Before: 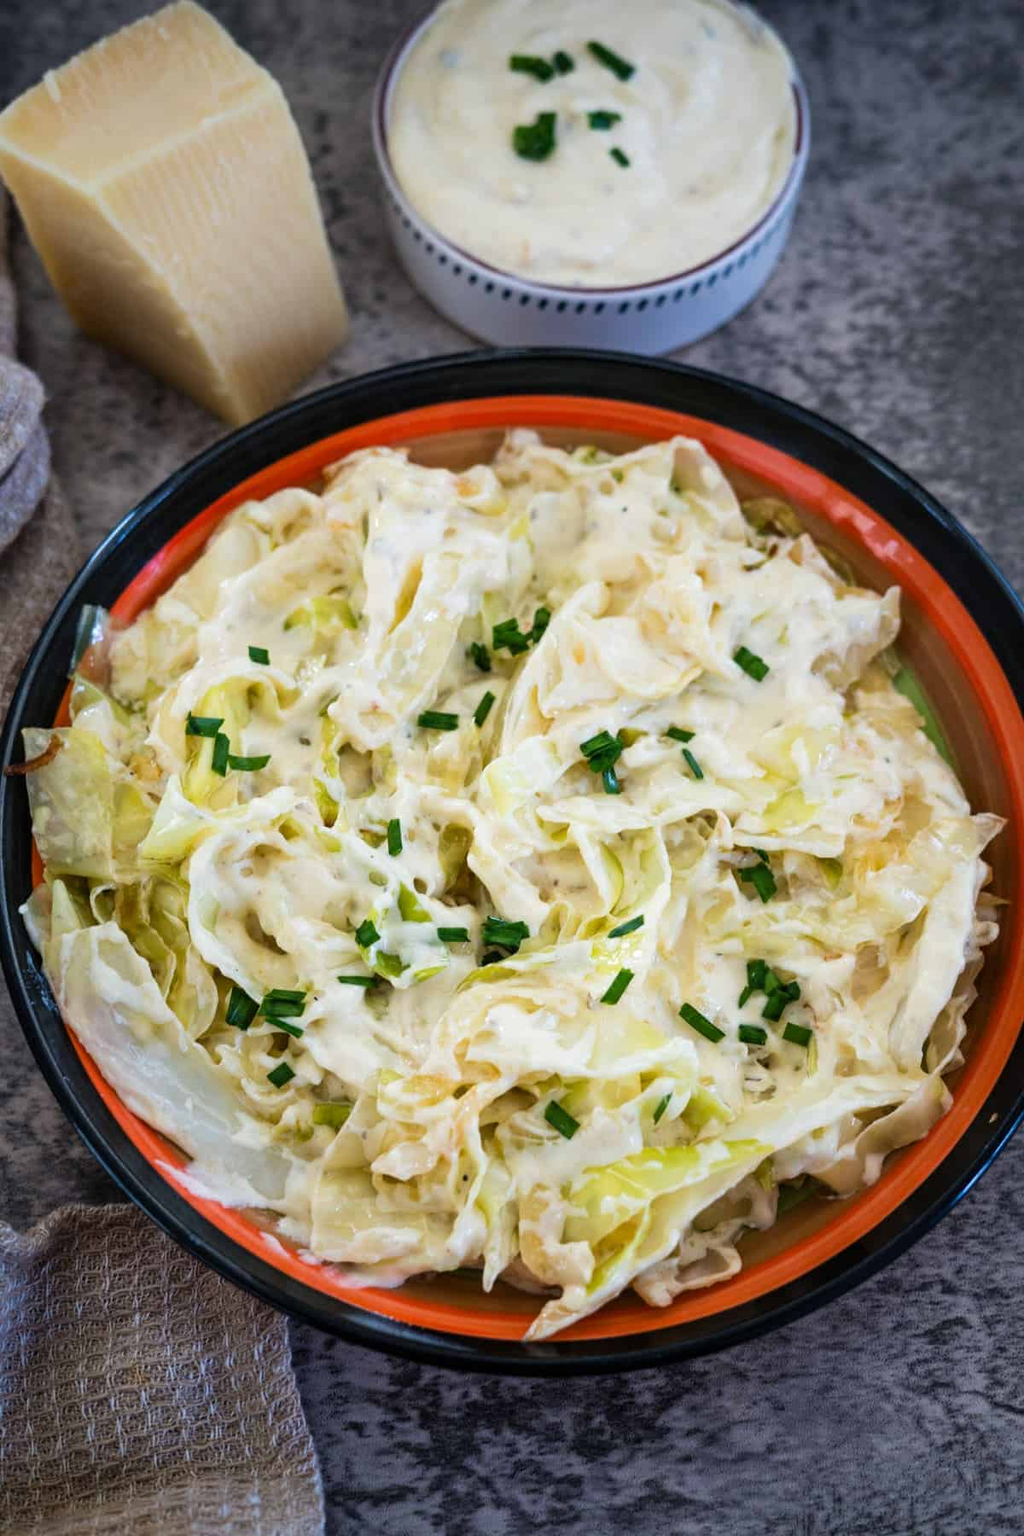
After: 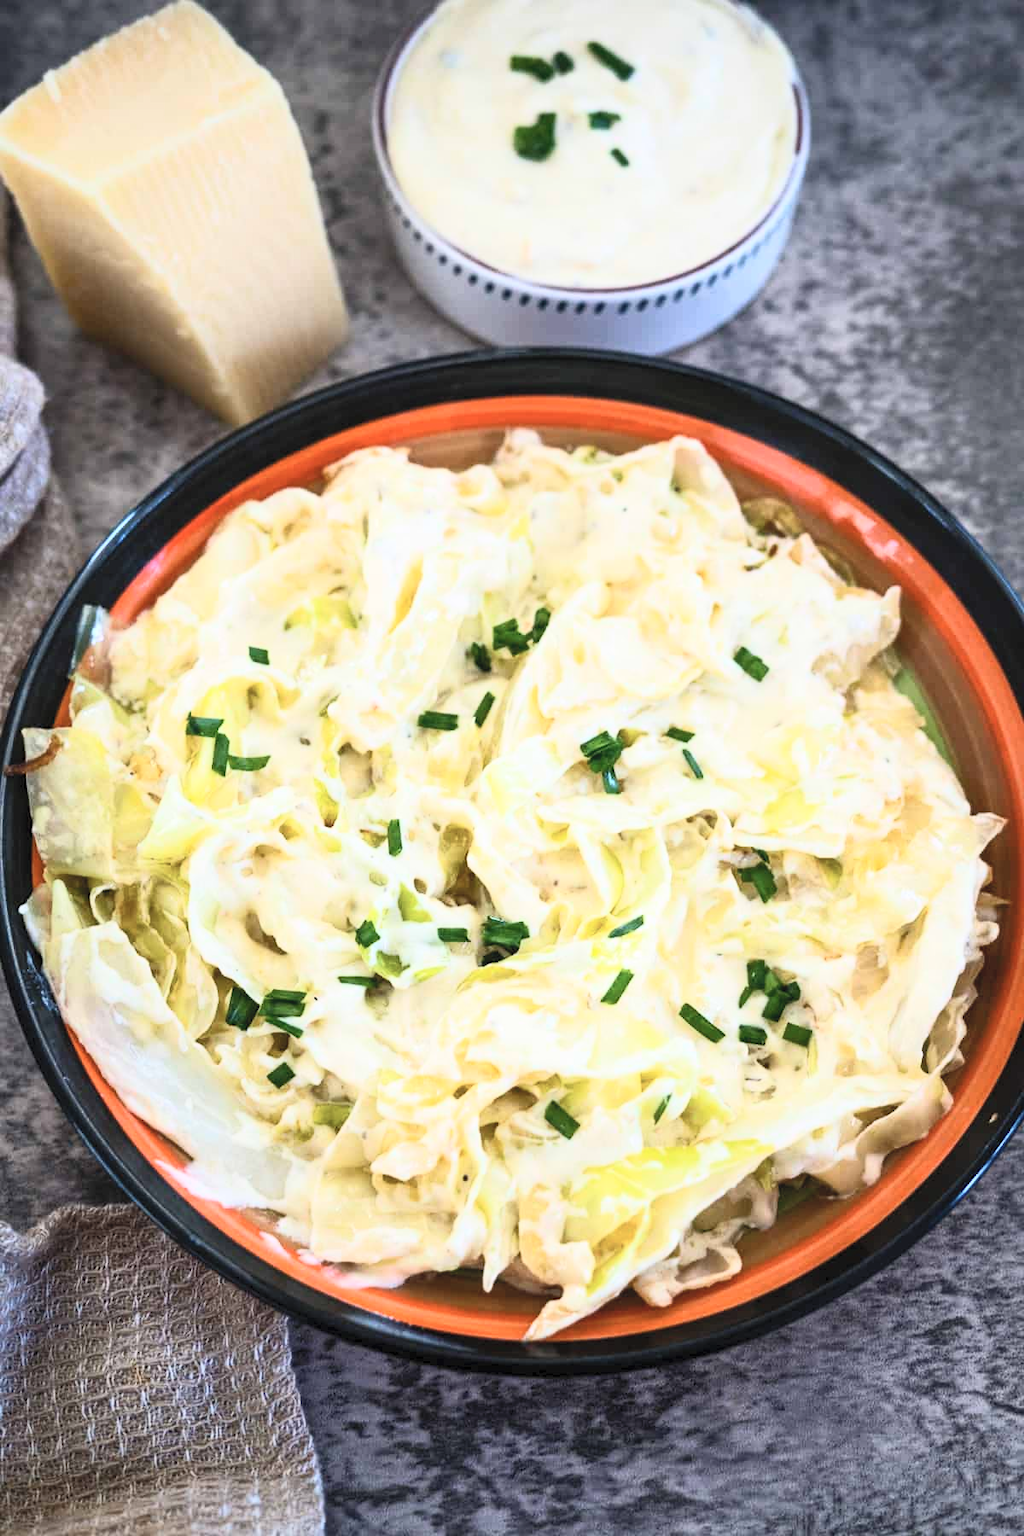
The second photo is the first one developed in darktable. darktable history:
contrast brightness saturation: contrast 0.387, brightness 0.518
